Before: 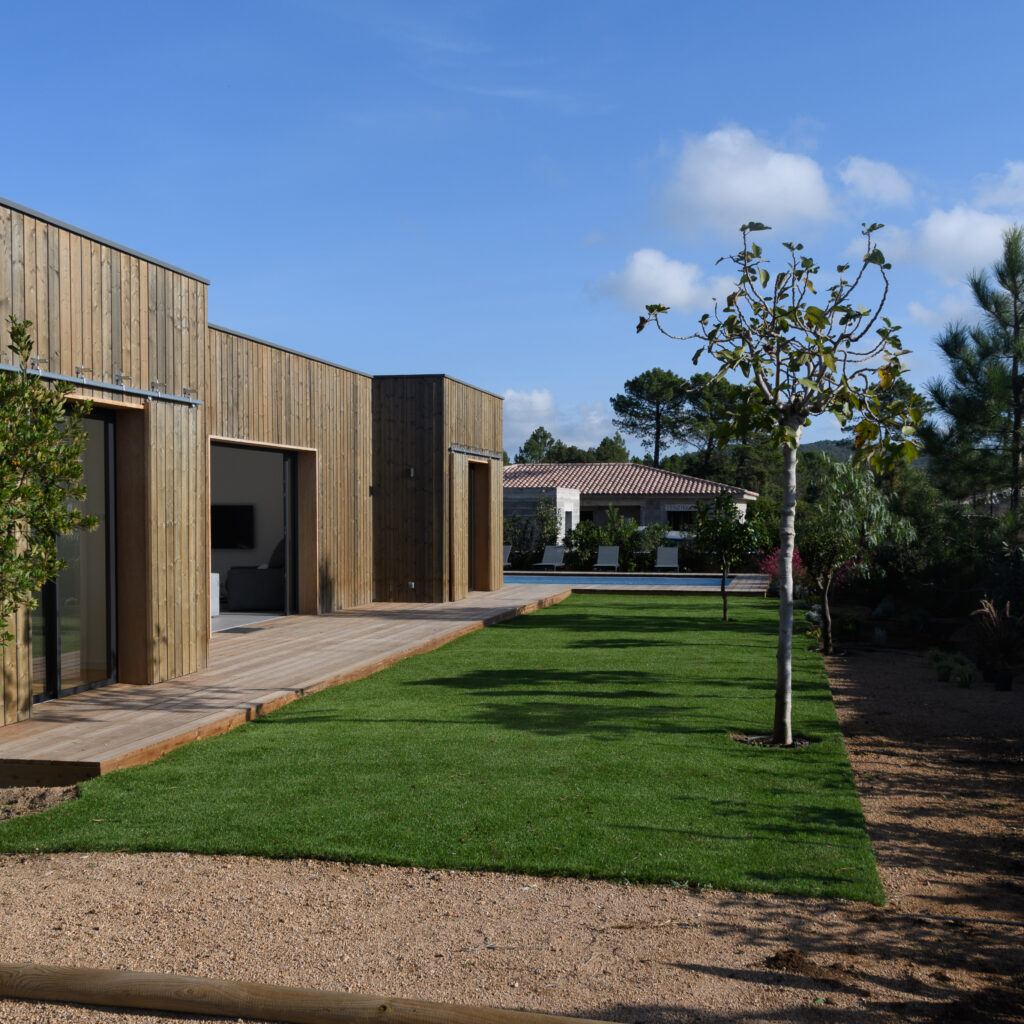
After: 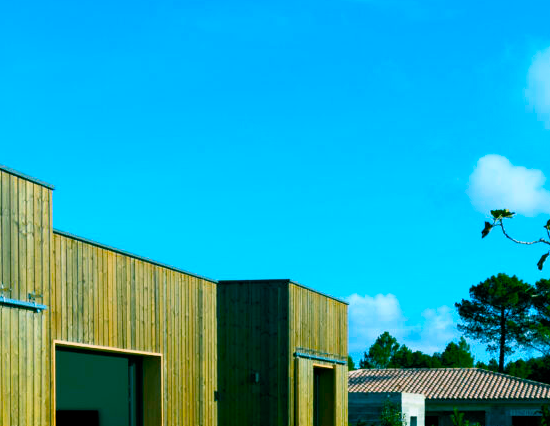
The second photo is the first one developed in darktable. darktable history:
color balance rgb: power › chroma 2.165%, power › hue 163.56°, global offset › luminance -0.33%, global offset › chroma 0.113%, global offset › hue 166.89°, perceptual saturation grading › global saturation 35.72%, perceptual saturation grading › shadows 35.369%, global vibrance 45.385%
contrast brightness saturation: contrast 0.233, brightness 0.11, saturation 0.292
crop: left 15.141%, top 9.287%, right 31.126%, bottom 49.108%
